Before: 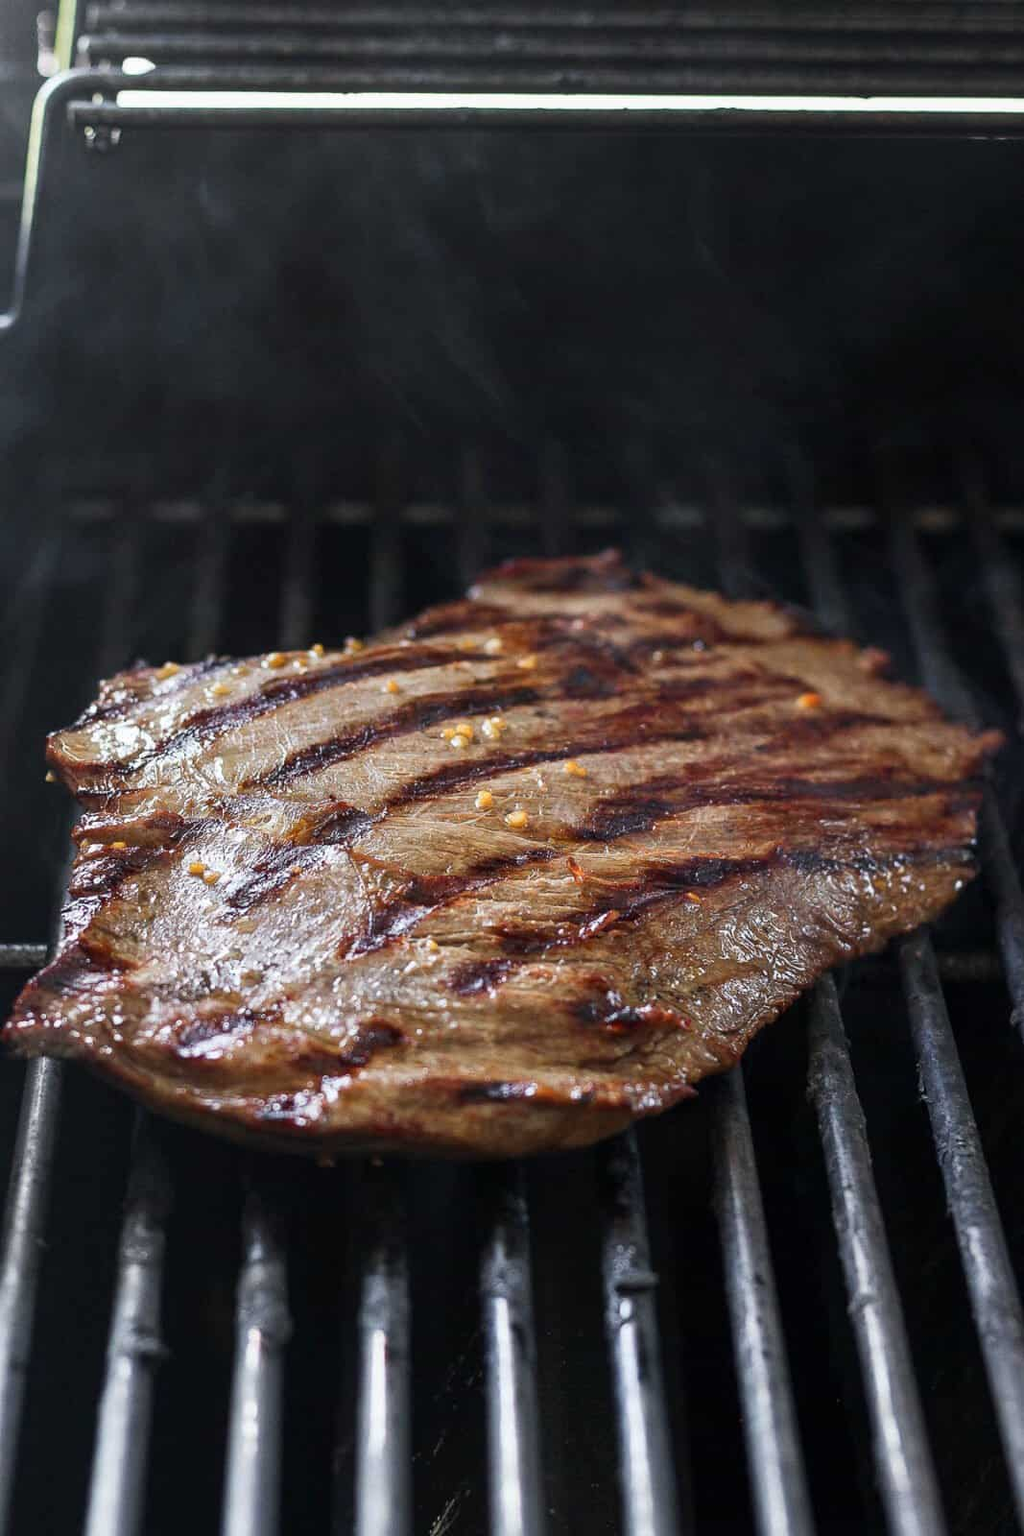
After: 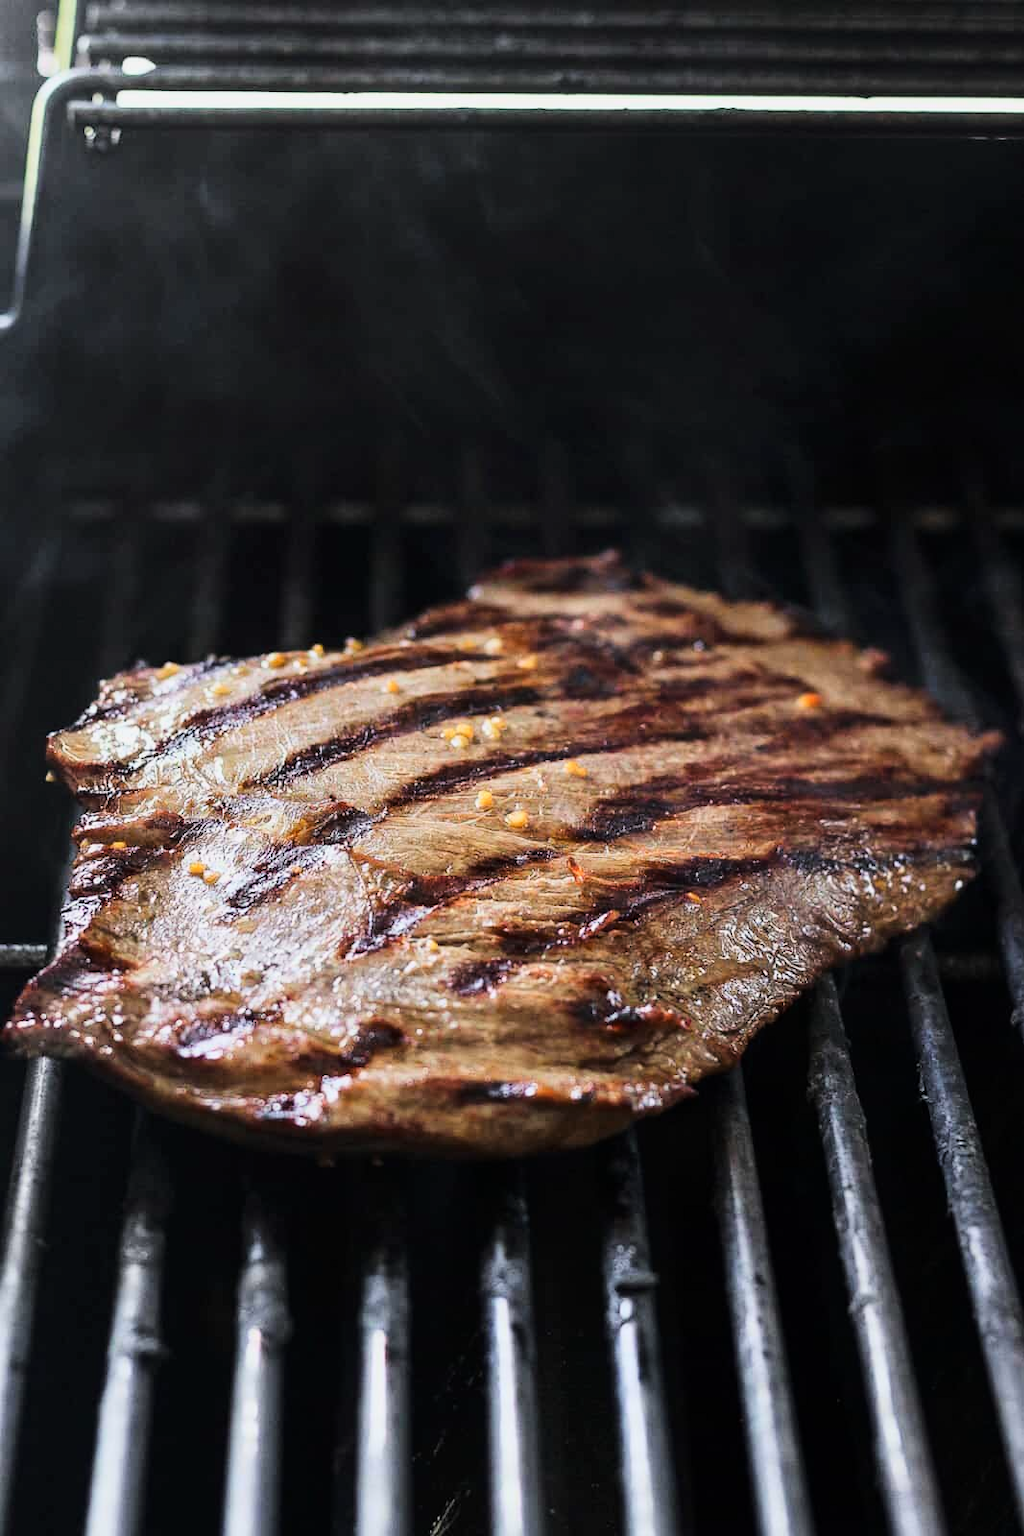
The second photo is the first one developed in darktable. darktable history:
tone curve: curves: ch0 [(0, 0) (0.042, 0.023) (0.157, 0.114) (0.302, 0.308) (0.44, 0.507) (0.607, 0.705) (0.824, 0.882) (1, 0.965)]; ch1 [(0, 0) (0.339, 0.334) (0.445, 0.419) (0.476, 0.454) (0.503, 0.501) (0.517, 0.513) (0.551, 0.567) (0.622, 0.662) (0.706, 0.741) (1, 1)]; ch2 [(0, 0) (0.327, 0.318) (0.417, 0.426) (0.46, 0.453) (0.502, 0.5) (0.514, 0.524) (0.547, 0.572) (0.615, 0.656) (0.717, 0.778) (1, 1)], color space Lab, linked channels, preserve colors none
